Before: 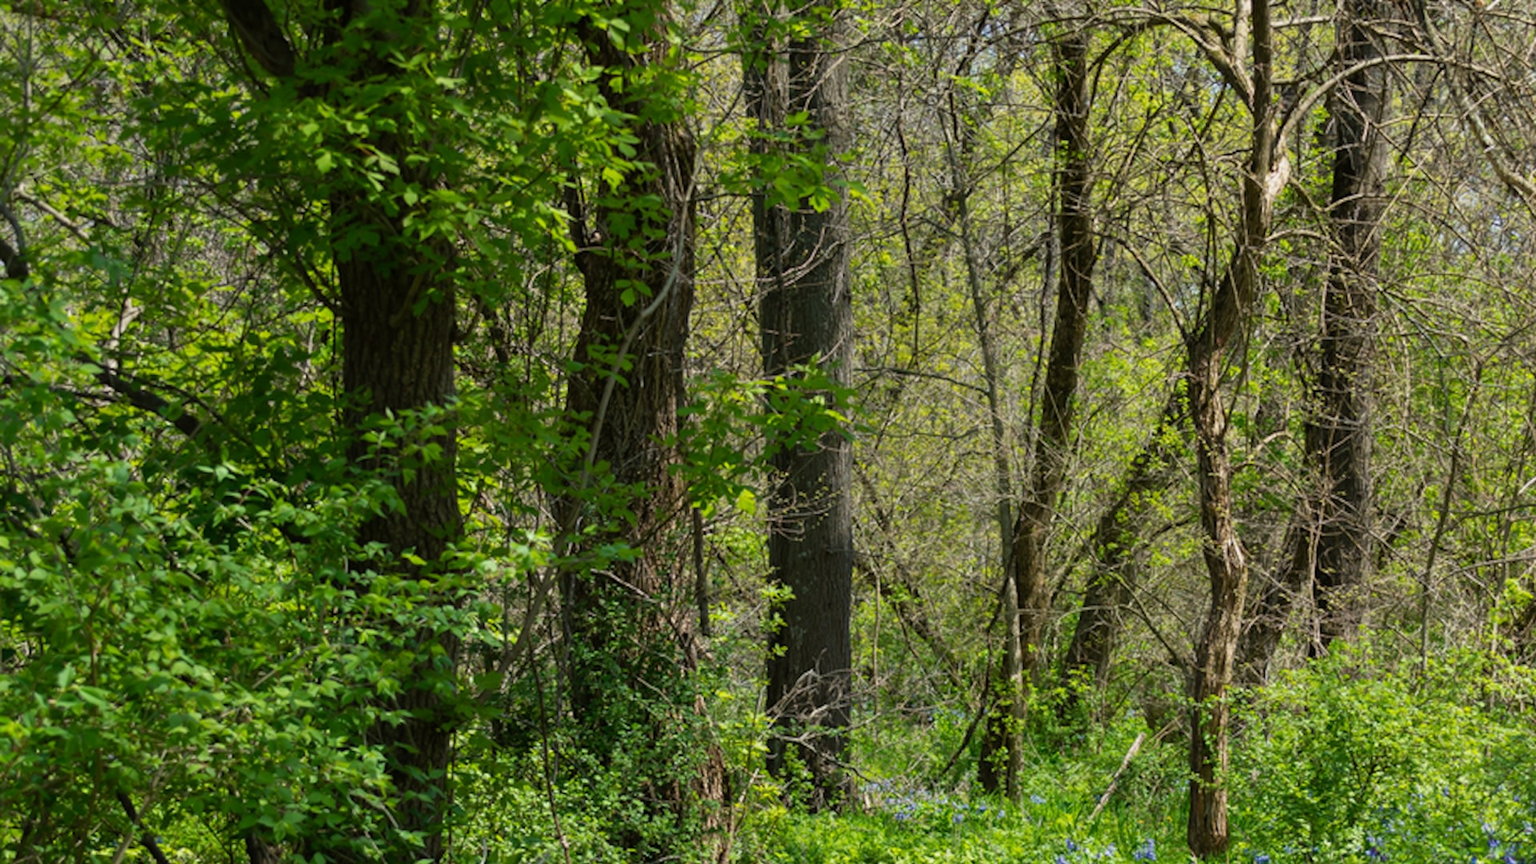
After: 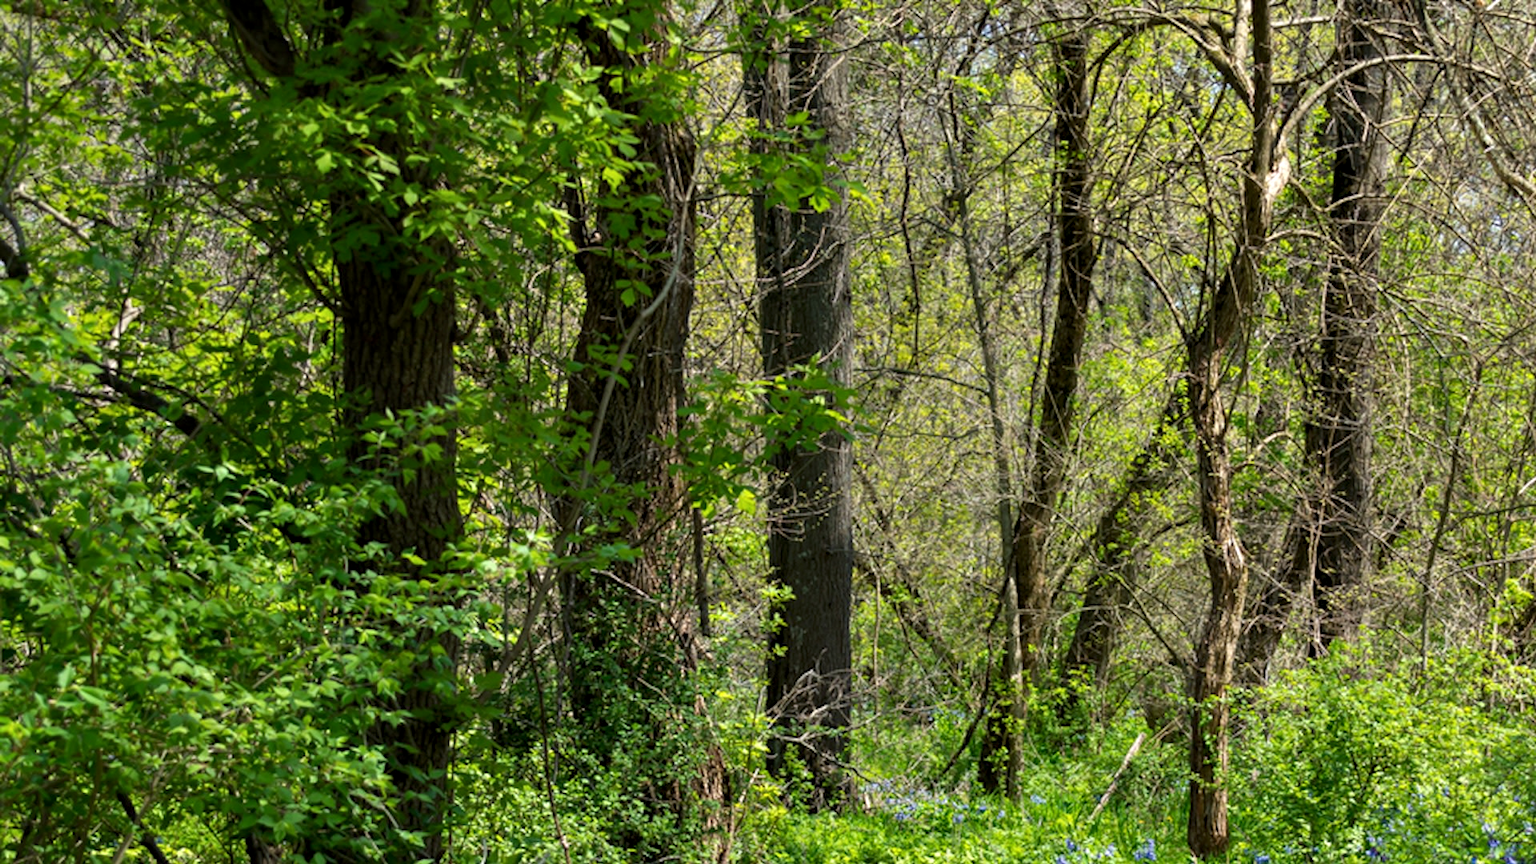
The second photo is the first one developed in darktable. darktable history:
contrast equalizer: y [[0.6 ×6], [0.55 ×6], [0 ×6], [0 ×6], [0 ×6]], mix 0.316
exposure: exposure 0.202 EV, compensate highlight preservation false
